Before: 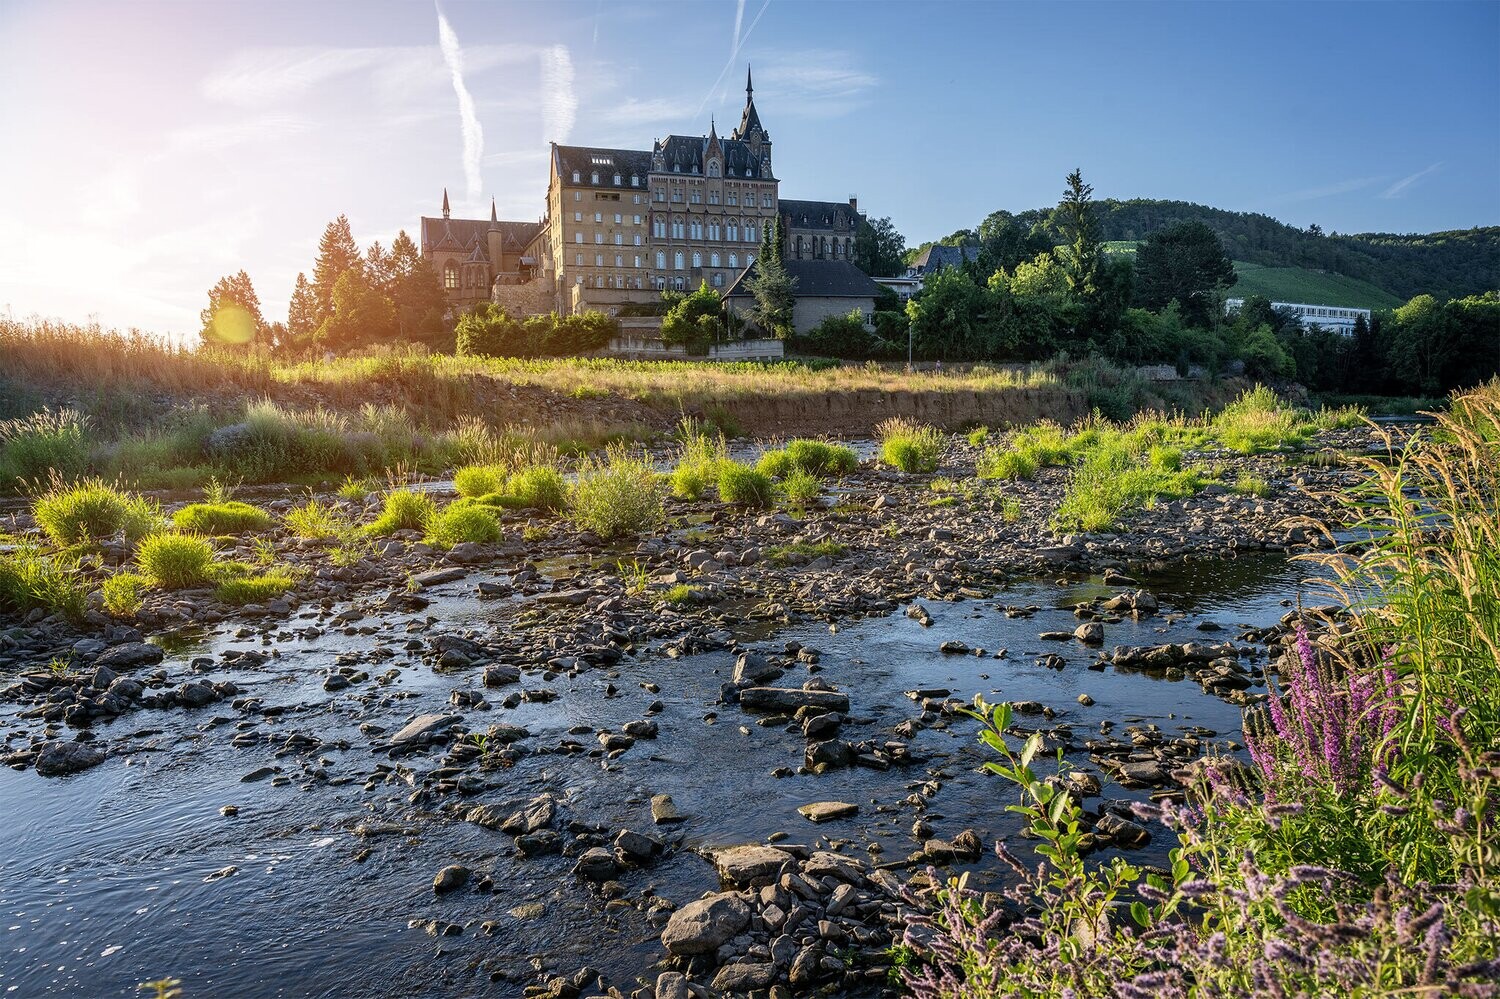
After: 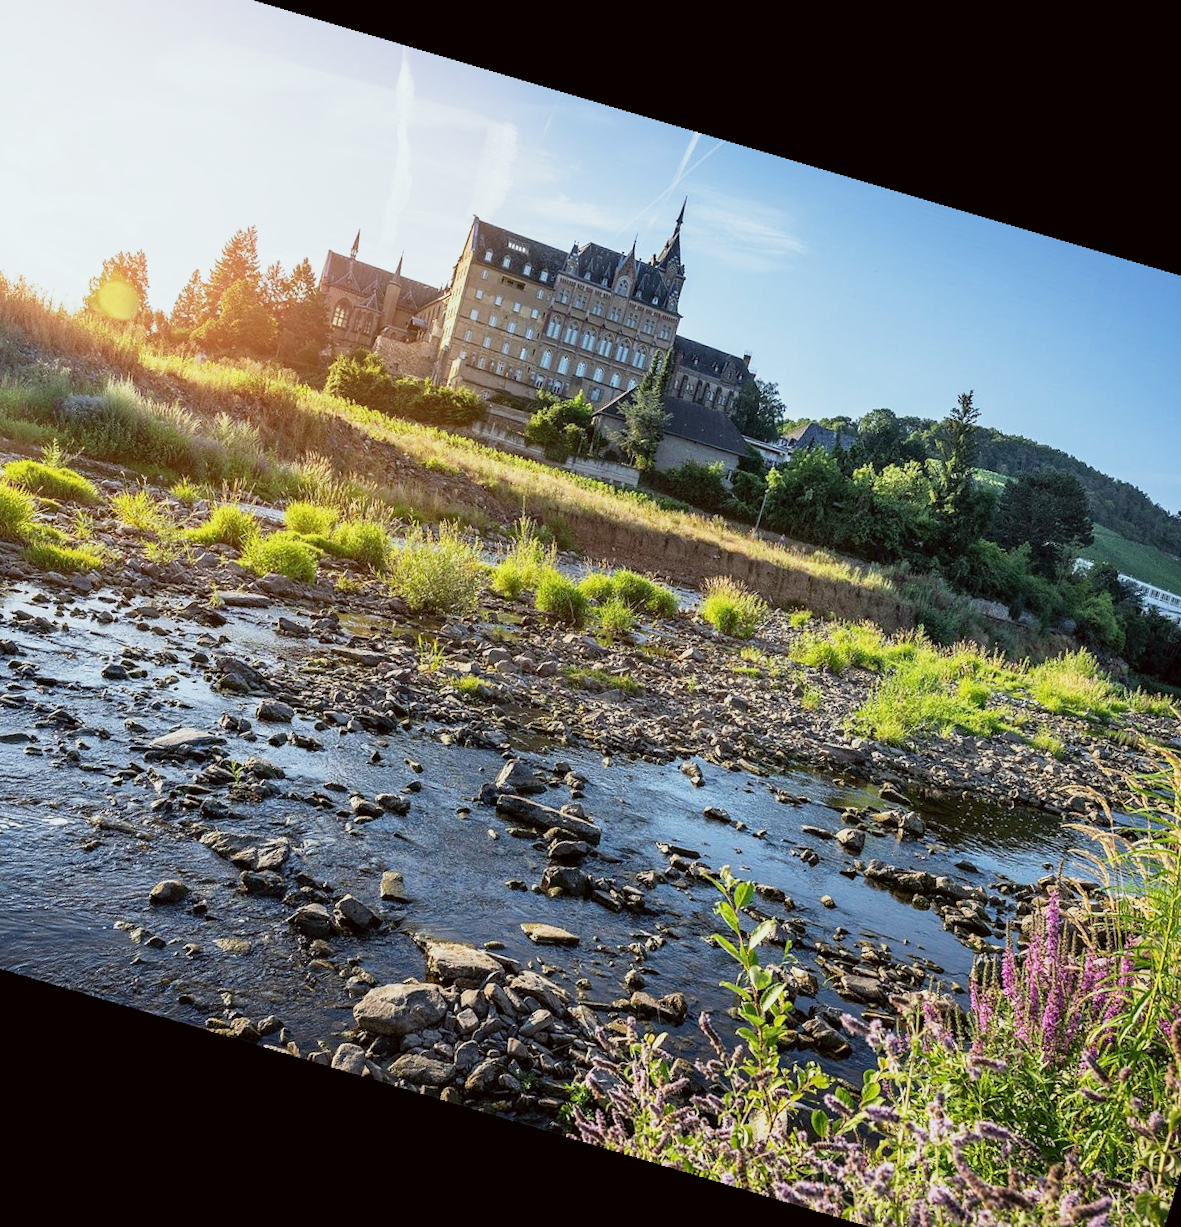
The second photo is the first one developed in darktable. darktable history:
base curve: curves: ch0 [(0, 0) (0.088, 0.125) (0.176, 0.251) (0.354, 0.501) (0.613, 0.749) (1, 0.877)], preserve colors none
crop and rotate: angle -3.27°, left 14.277%, top 0.028%, right 10.766%, bottom 0.028%
rotate and perspective: rotation 13.27°, automatic cropping off
color correction: highlights a* -2.73, highlights b* -2.09, shadows a* 2.41, shadows b* 2.73
